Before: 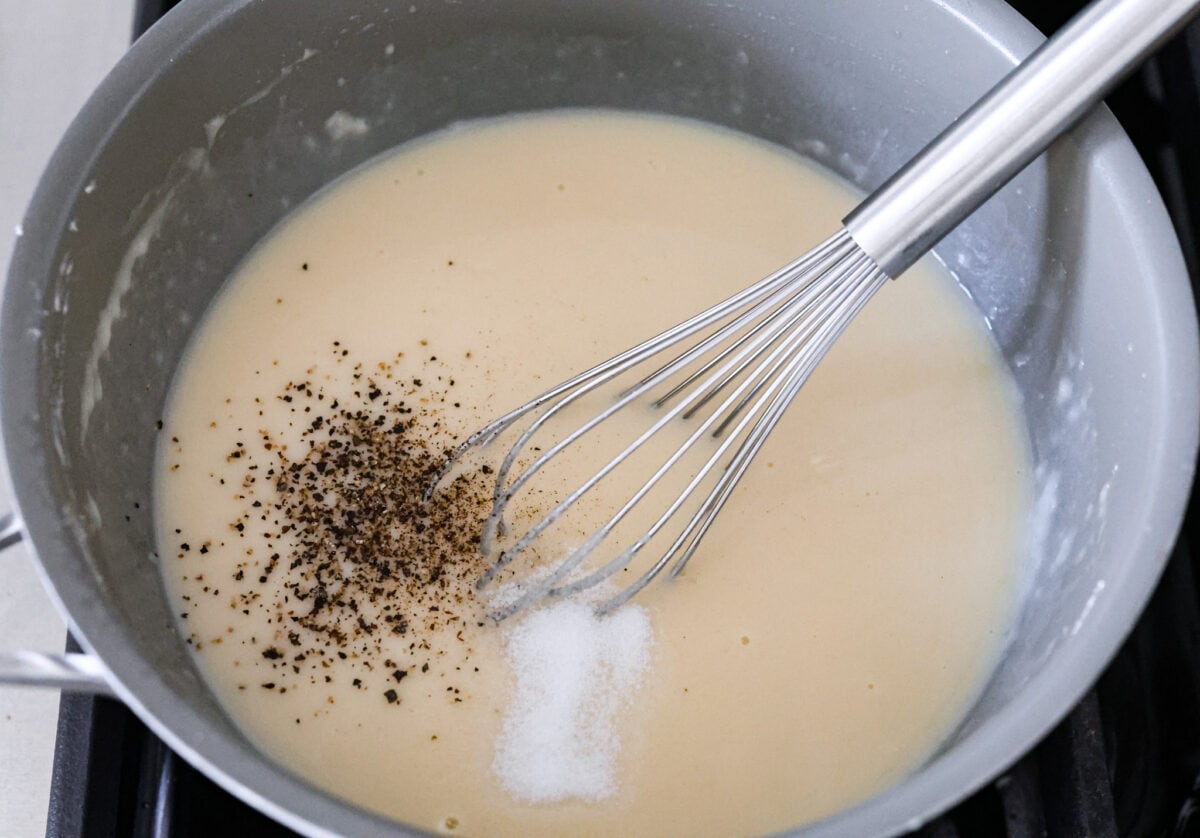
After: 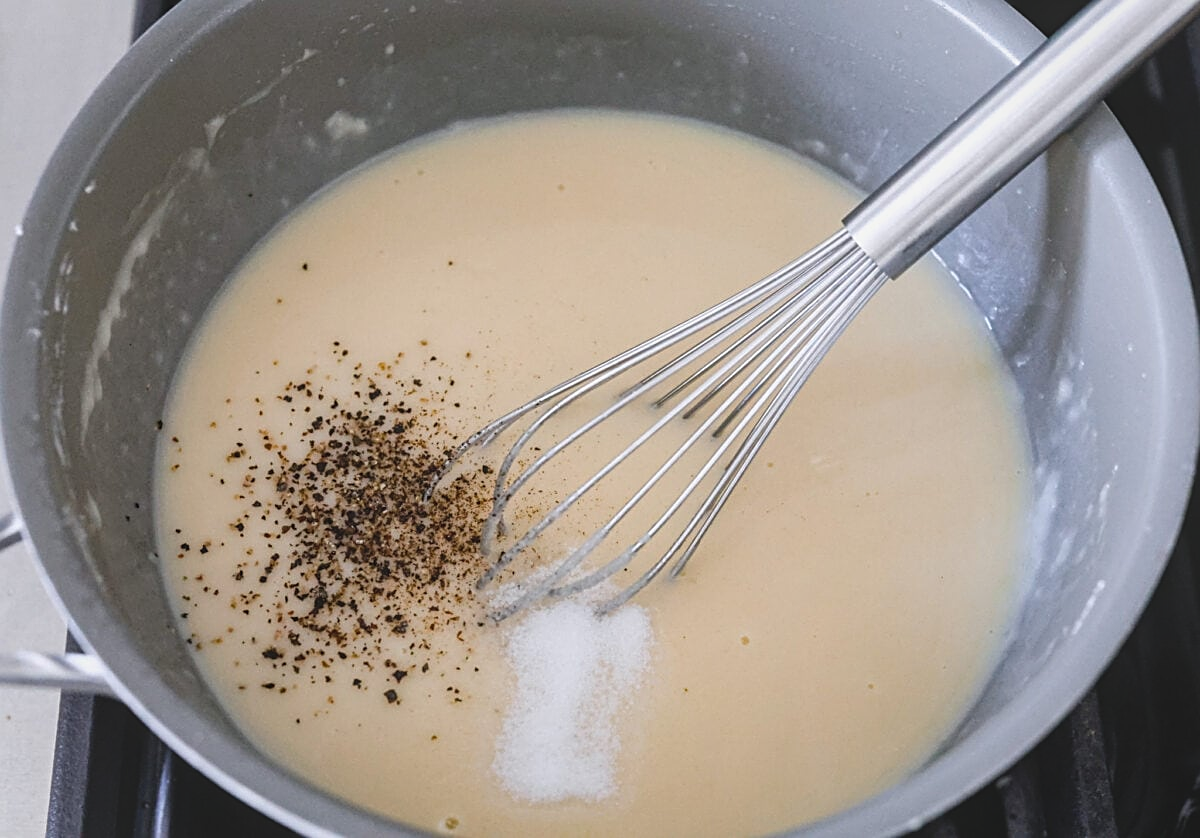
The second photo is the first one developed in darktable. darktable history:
sharpen: amount 0.491
local contrast: highlights 48%, shadows 6%, detail 100%
